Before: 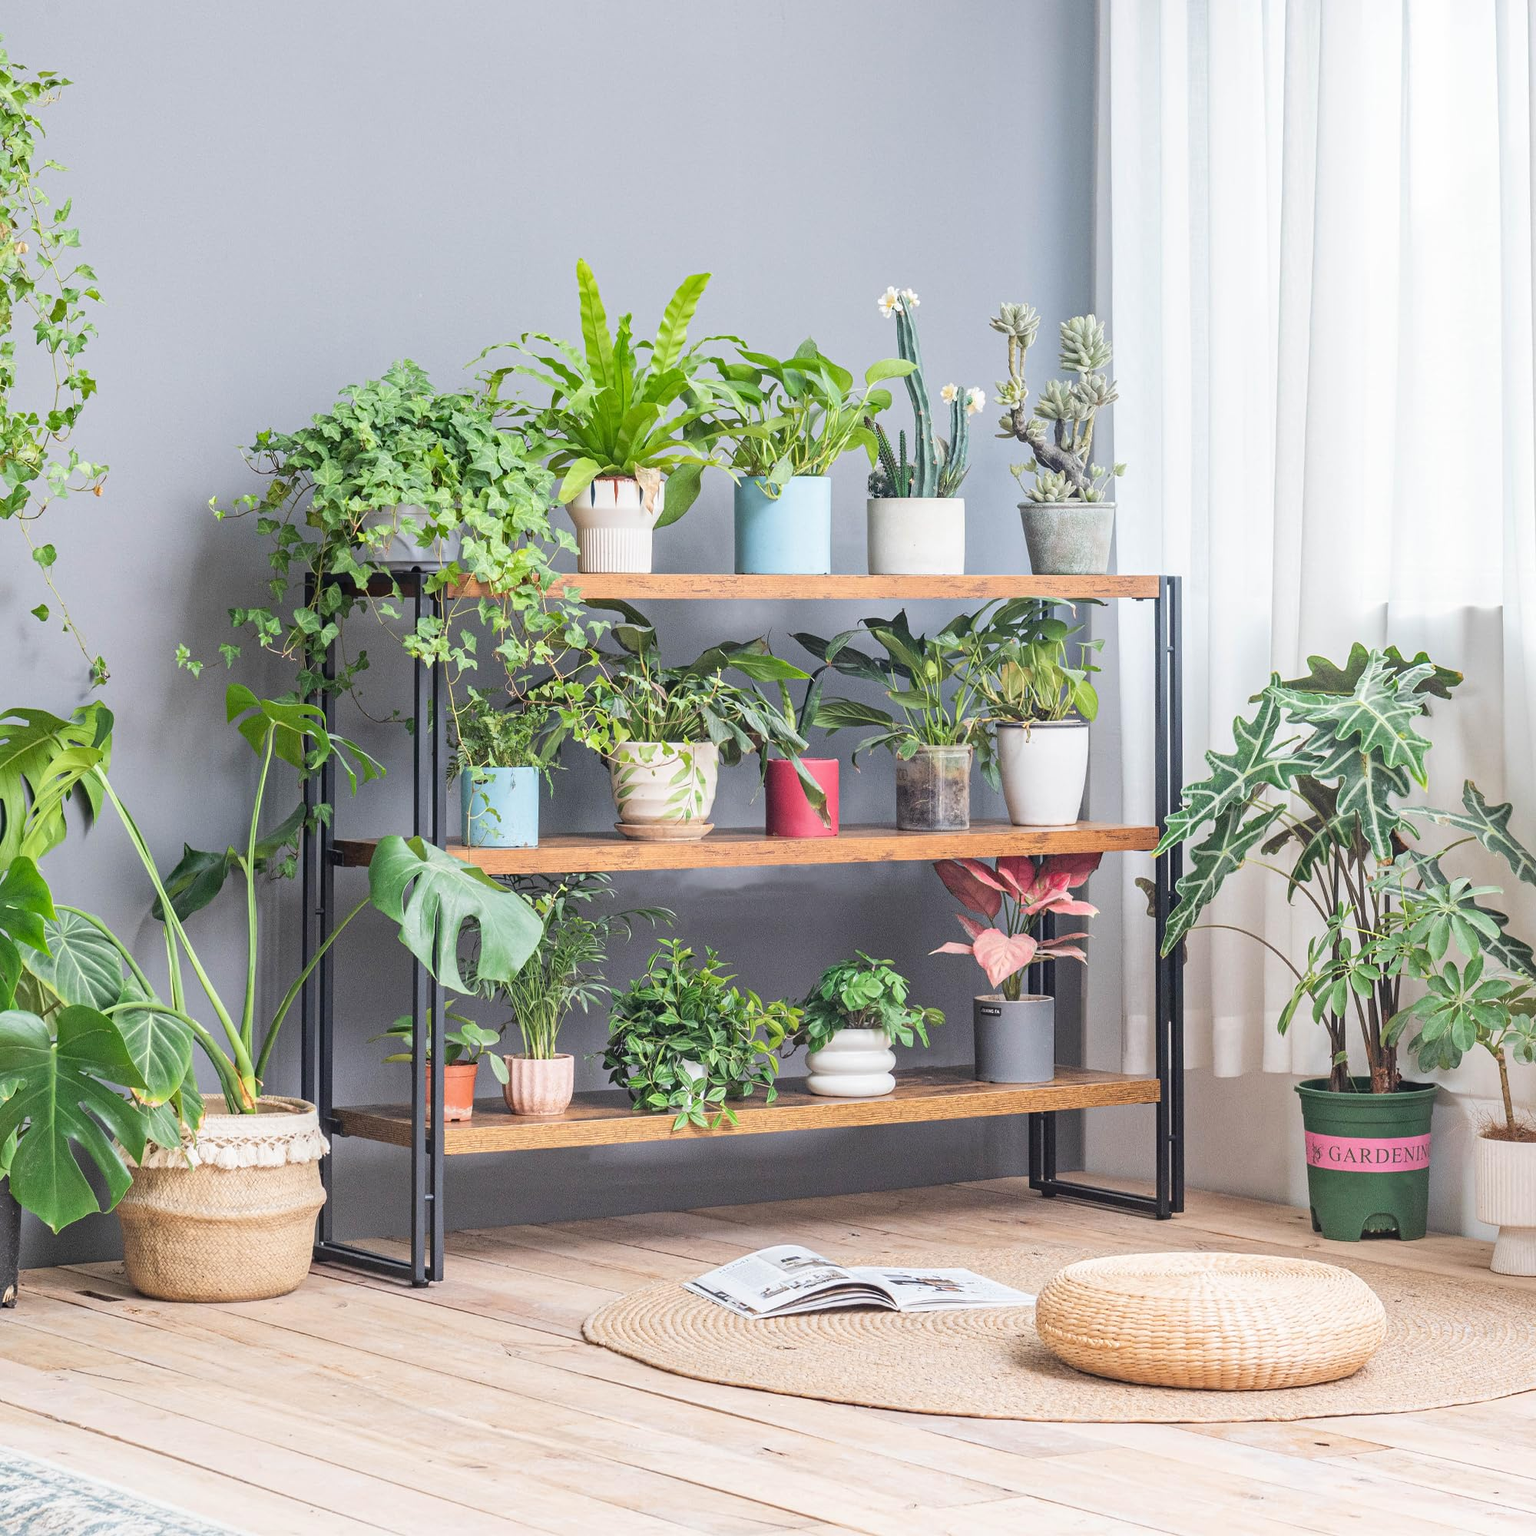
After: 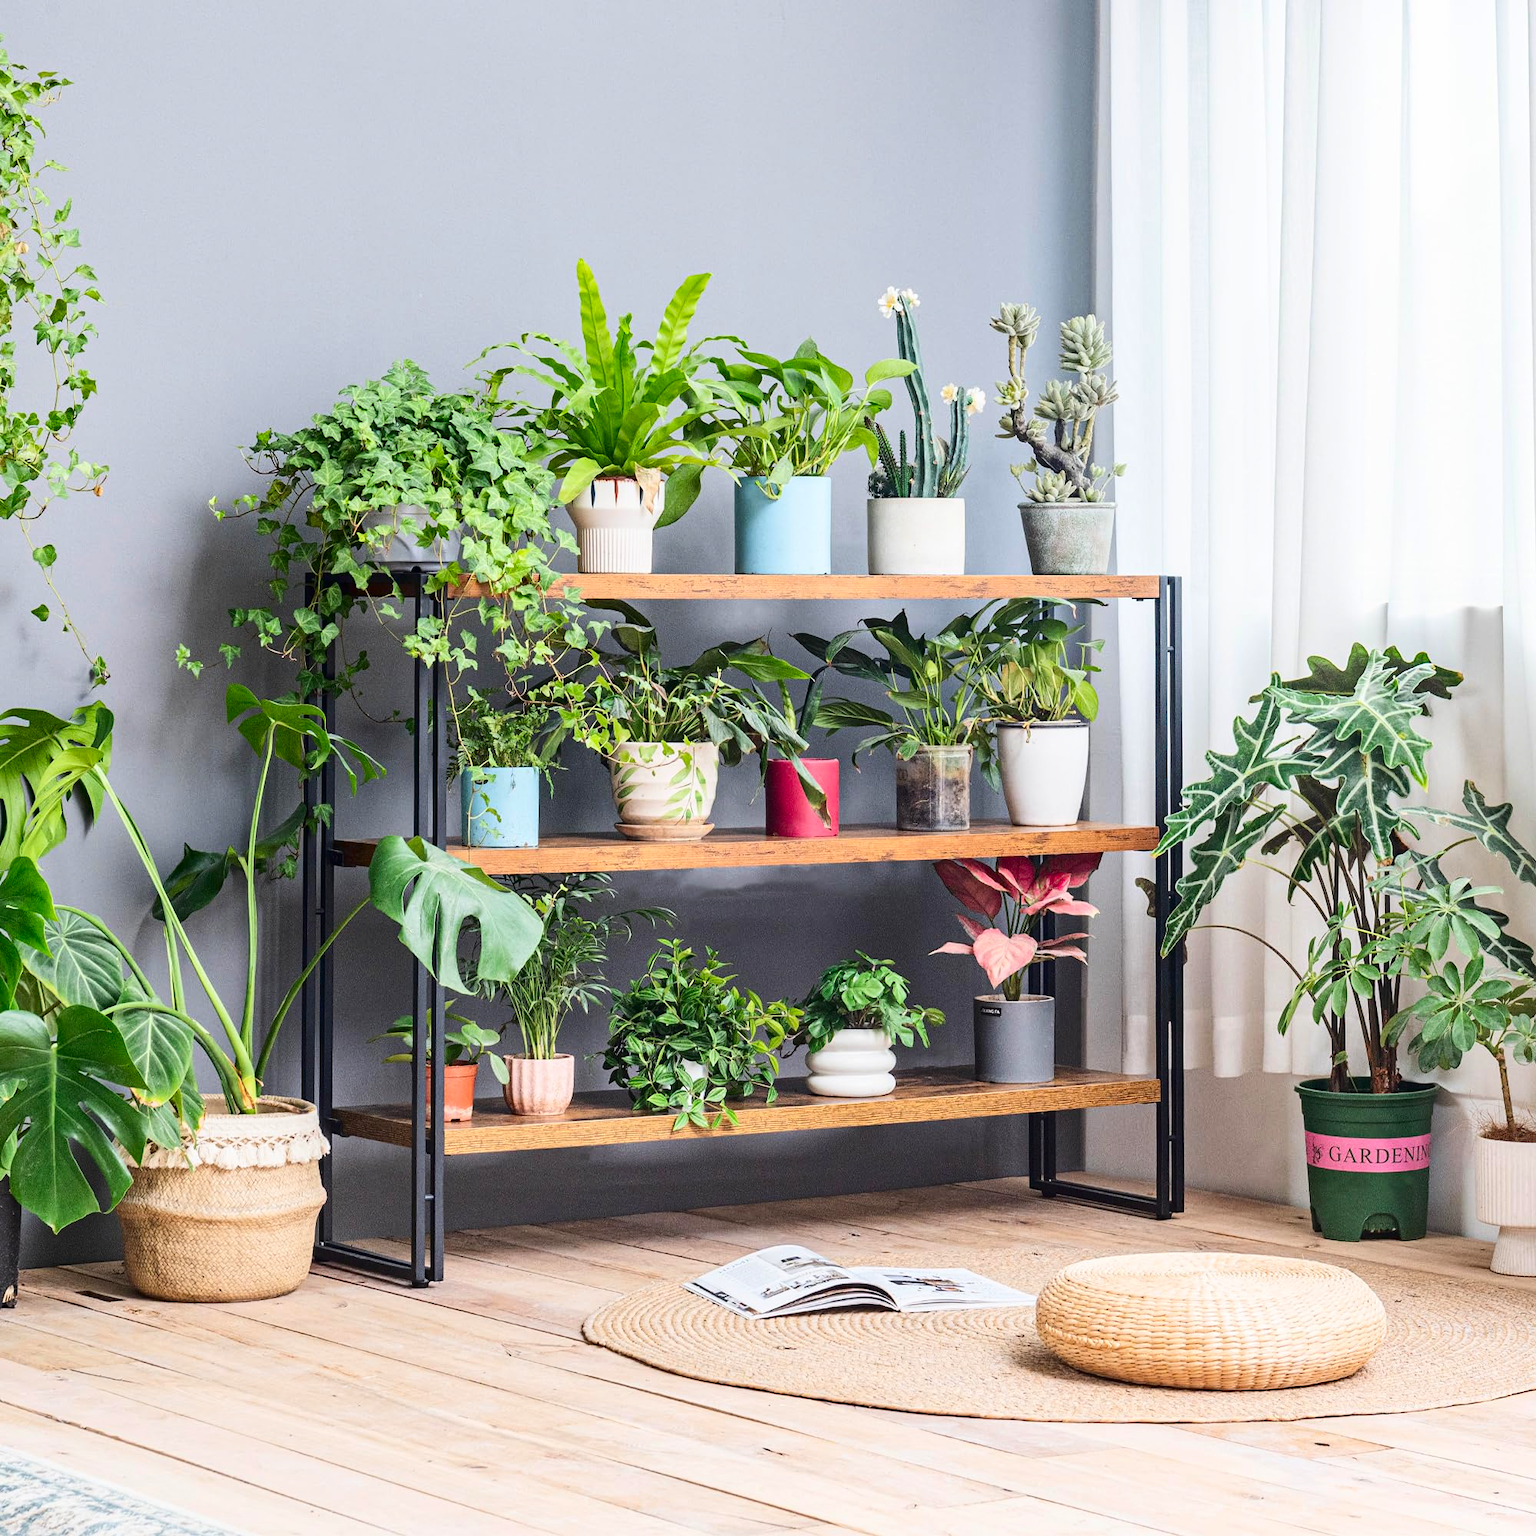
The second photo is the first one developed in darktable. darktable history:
contrast brightness saturation: contrast 0.211, brightness -0.108, saturation 0.206
